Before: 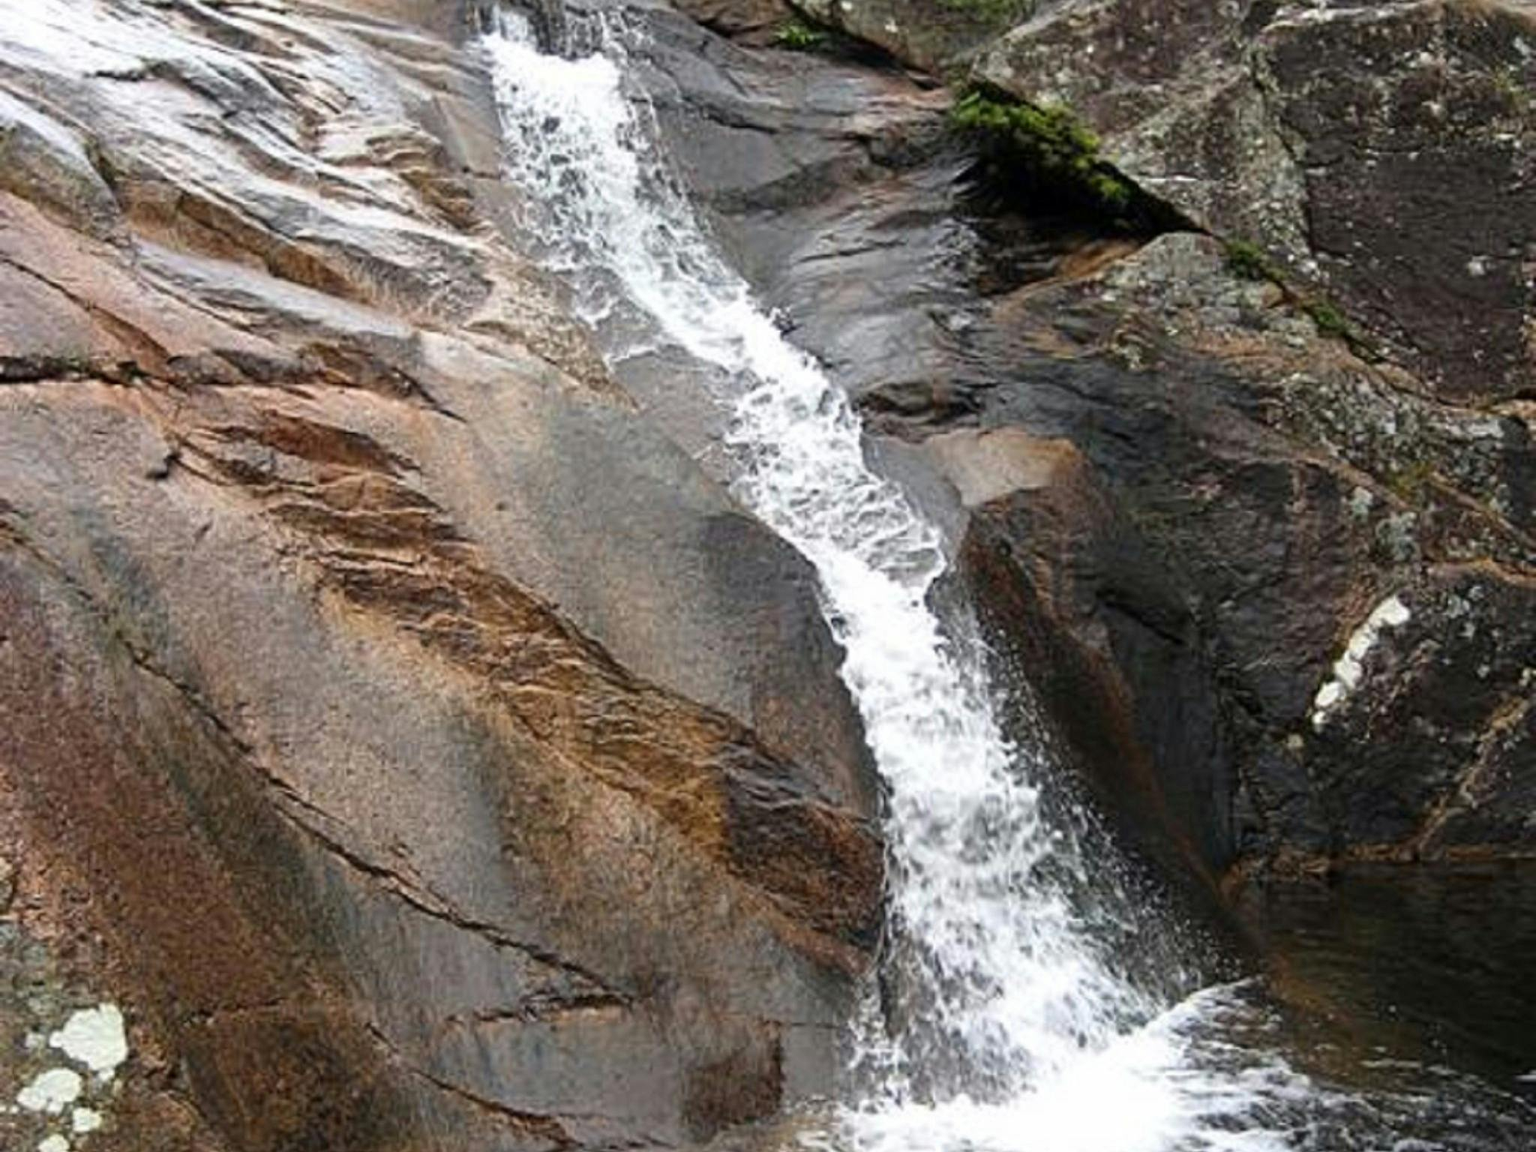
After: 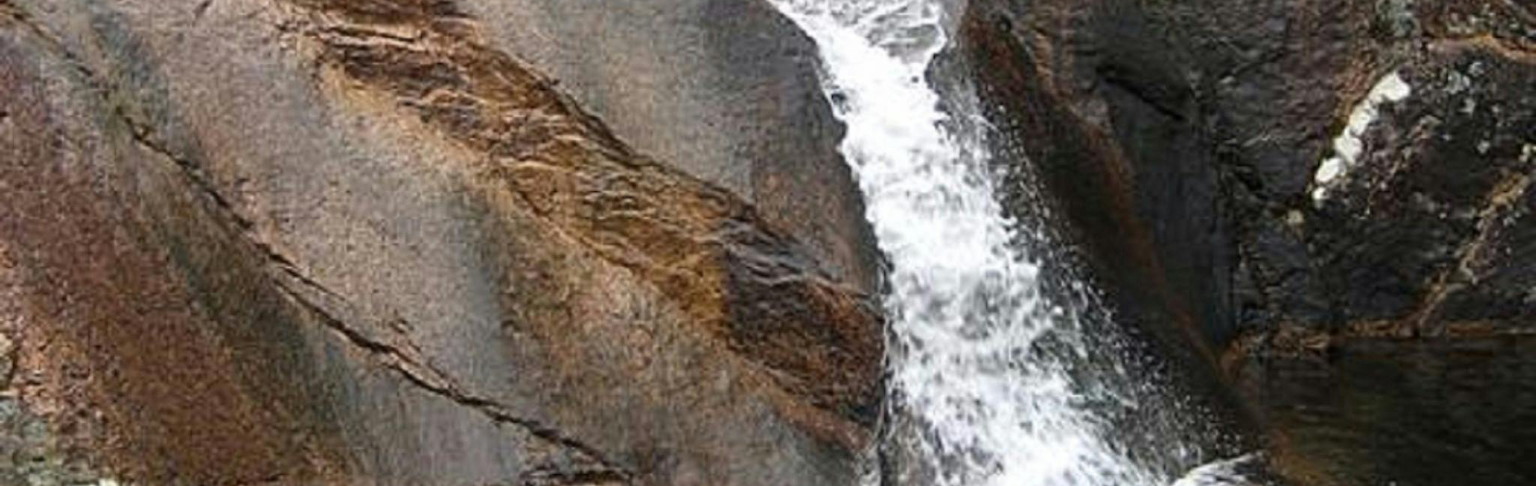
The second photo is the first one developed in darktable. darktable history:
crop: top 45.537%, bottom 12.164%
